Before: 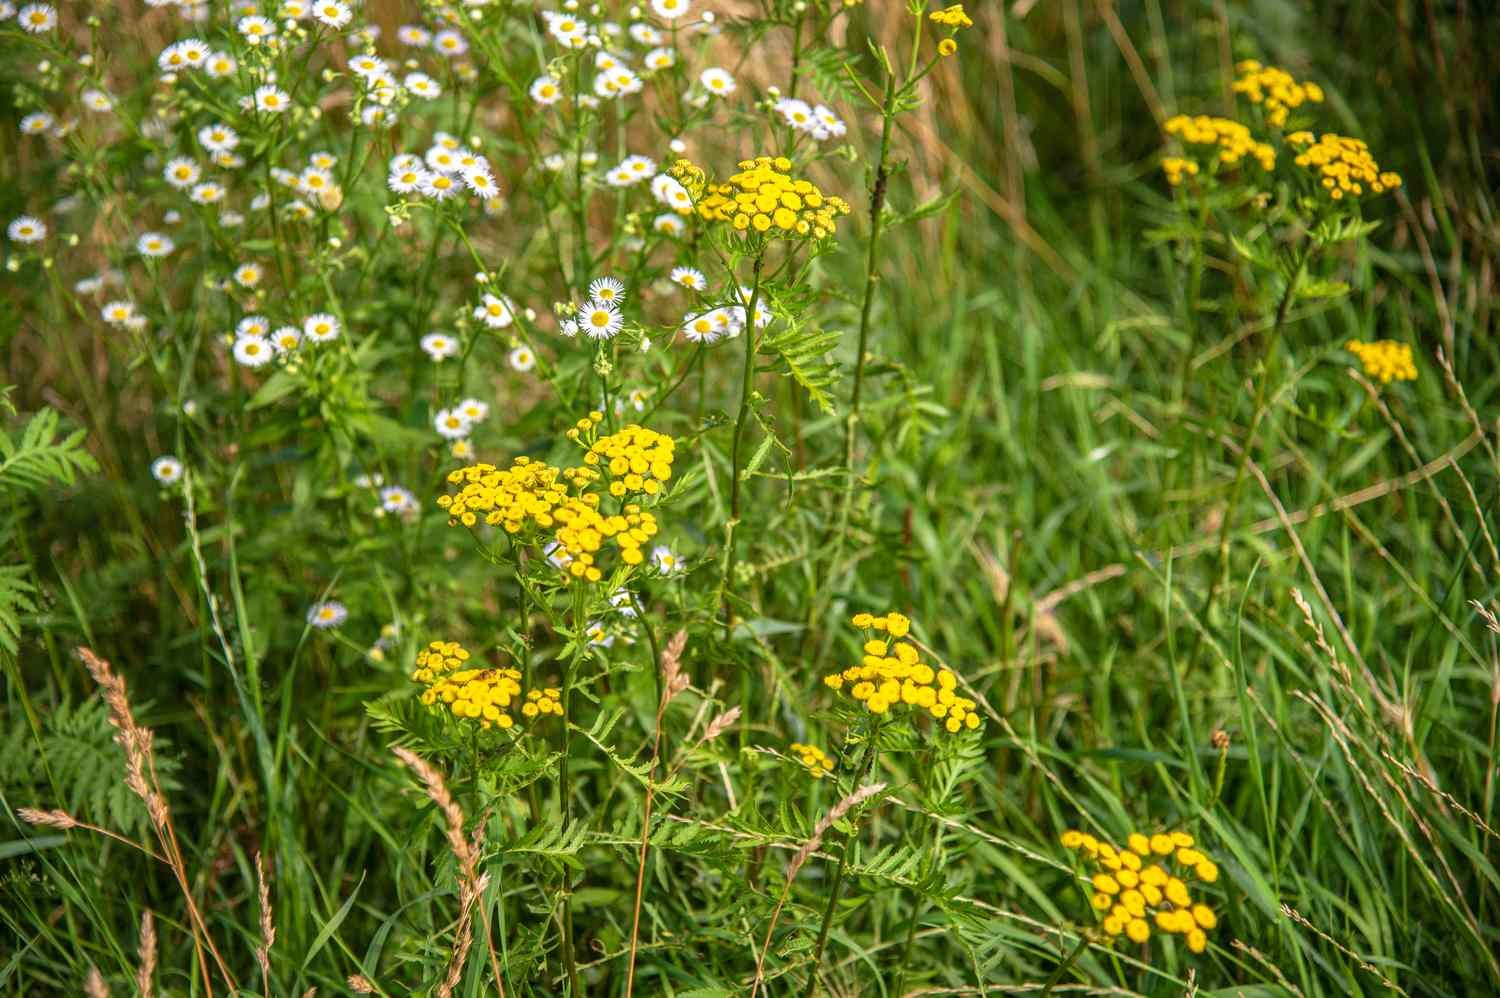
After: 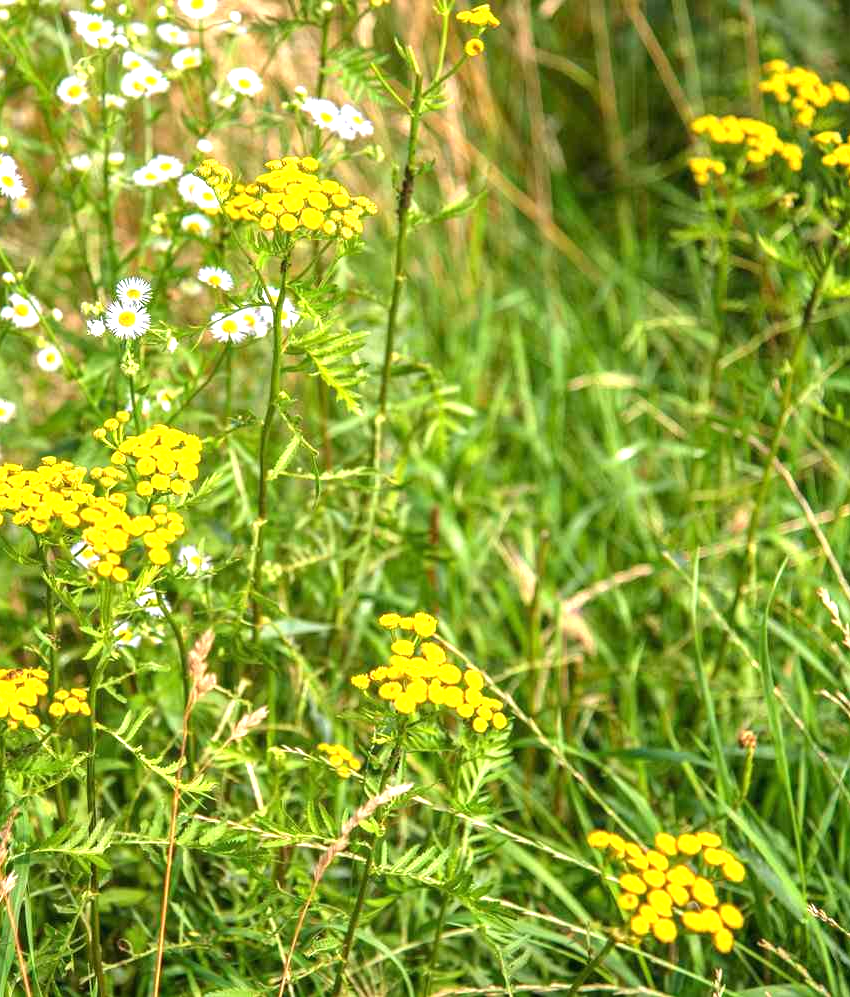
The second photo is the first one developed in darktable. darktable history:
exposure: exposure 0.926 EV, compensate exposure bias true, compensate highlight preservation false
crop: left 31.588%, top 0.001%, right 11.717%
